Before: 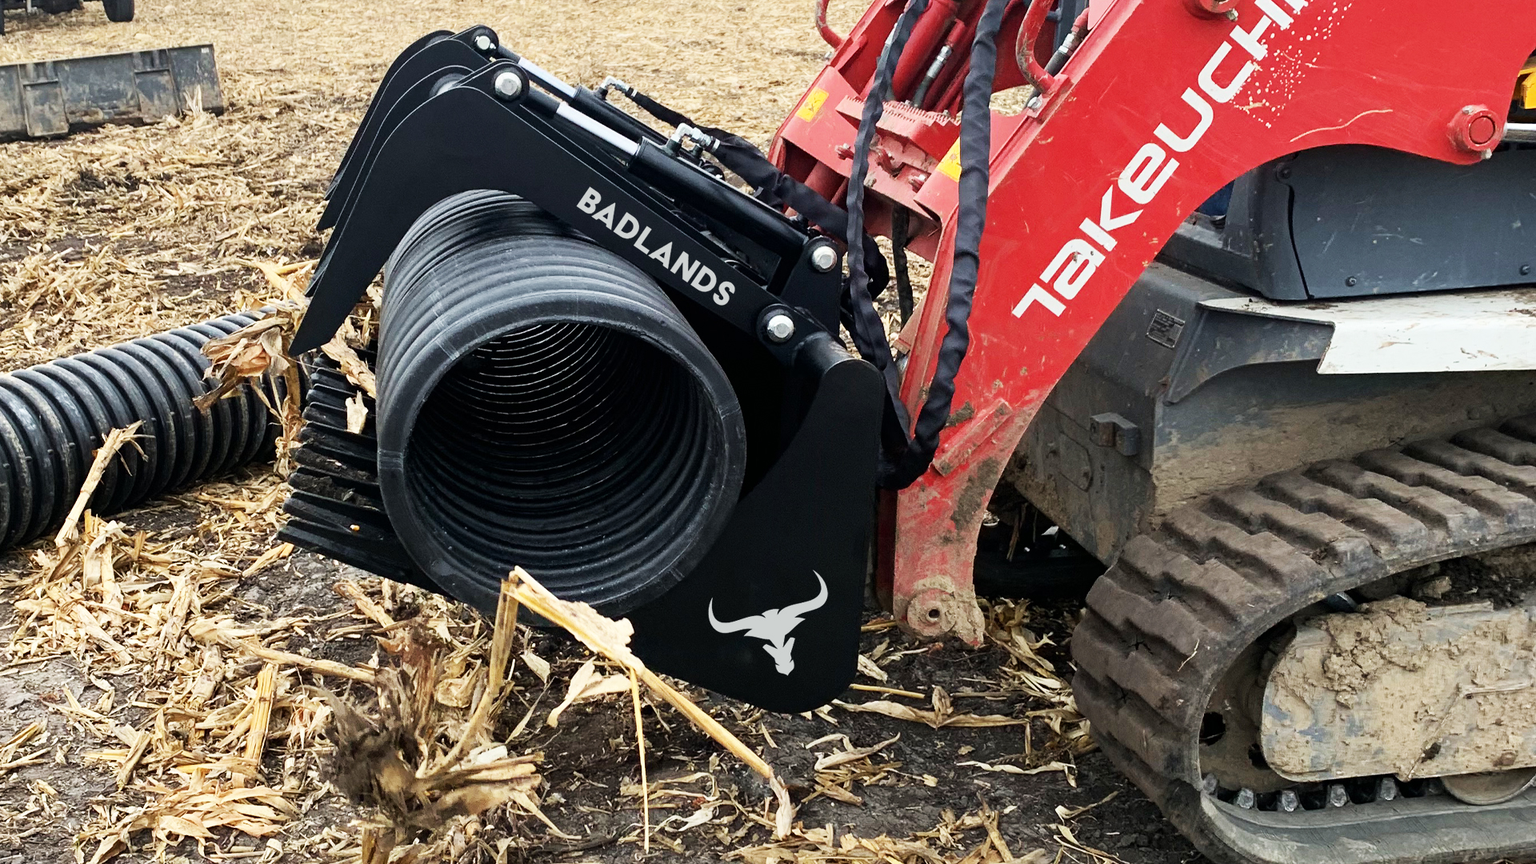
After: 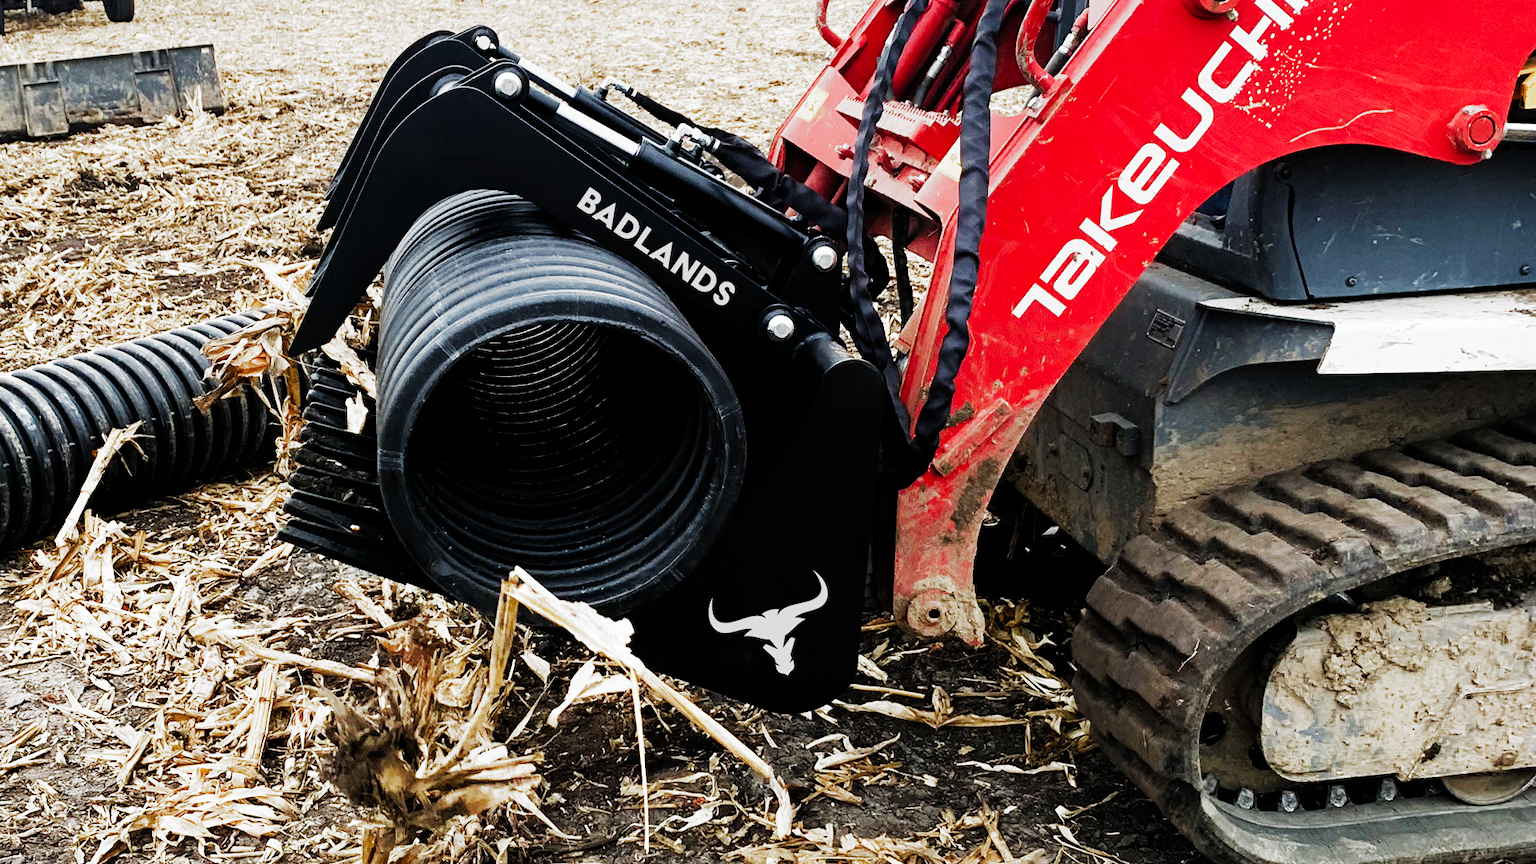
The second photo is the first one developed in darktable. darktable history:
filmic rgb: black relative exposure -6.43 EV, white relative exposure 2.43 EV, threshold 3 EV, hardness 5.27, latitude 0.1%, contrast 1.425, highlights saturation mix 2%, preserve chrominance no, color science v5 (2021), contrast in shadows safe, contrast in highlights safe, enable highlight reconstruction true
